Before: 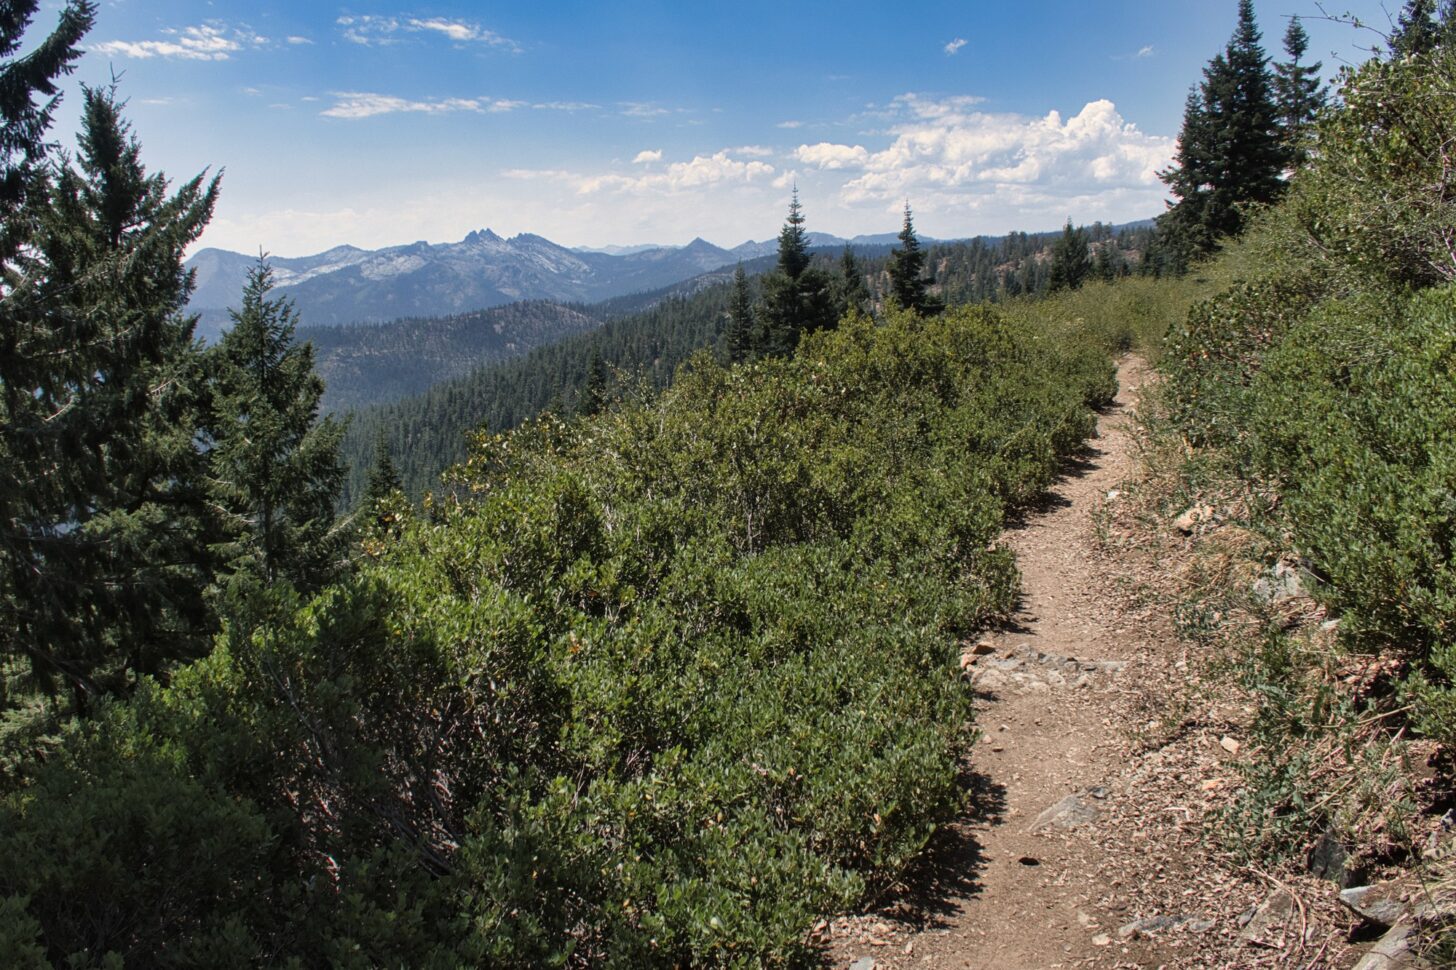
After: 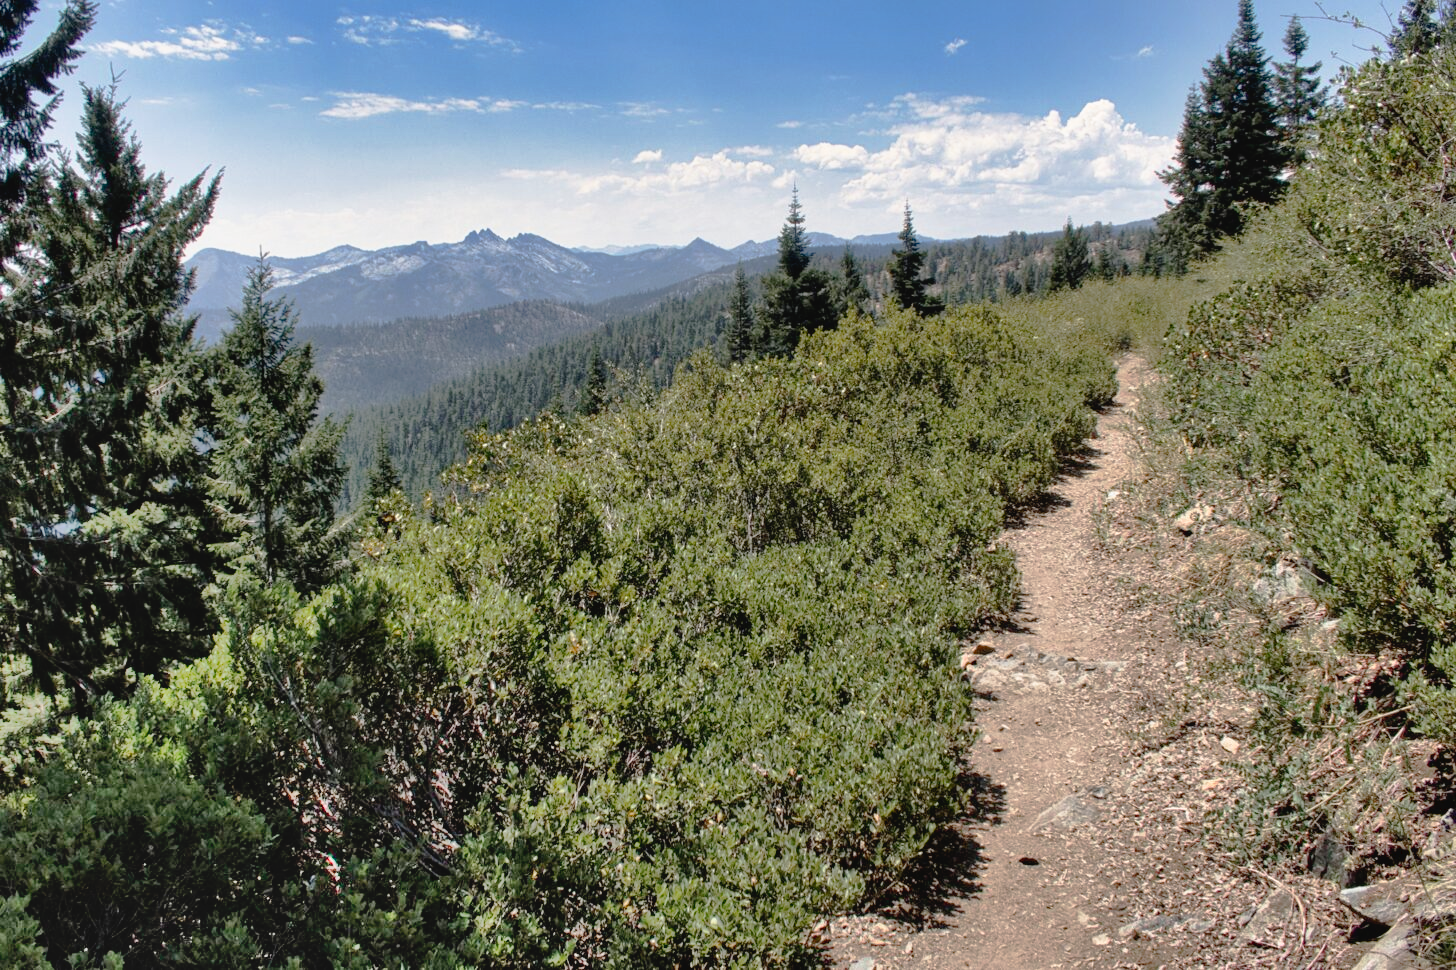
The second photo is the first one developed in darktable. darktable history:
tone curve: curves: ch0 [(0, 0) (0.003, 0.03) (0.011, 0.03) (0.025, 0.033) (0.044, 0.038) (0.069, 0.057) (0.1, 0.109) (0.136, 0.174) (0.177, 0.243) (0.224, 0.313) (0.277, 0.391) (0.335, 0.464) (0.399, 0.515) (0.468, 0.563) (0.543, 0.616) (0.623, 0.679) (0.709, 0.766) (0.801, 0.865) (0.898, 0.948) (1, 1)], preserve colors none
shadows and highlights: shadows 60, soften with gaussian
